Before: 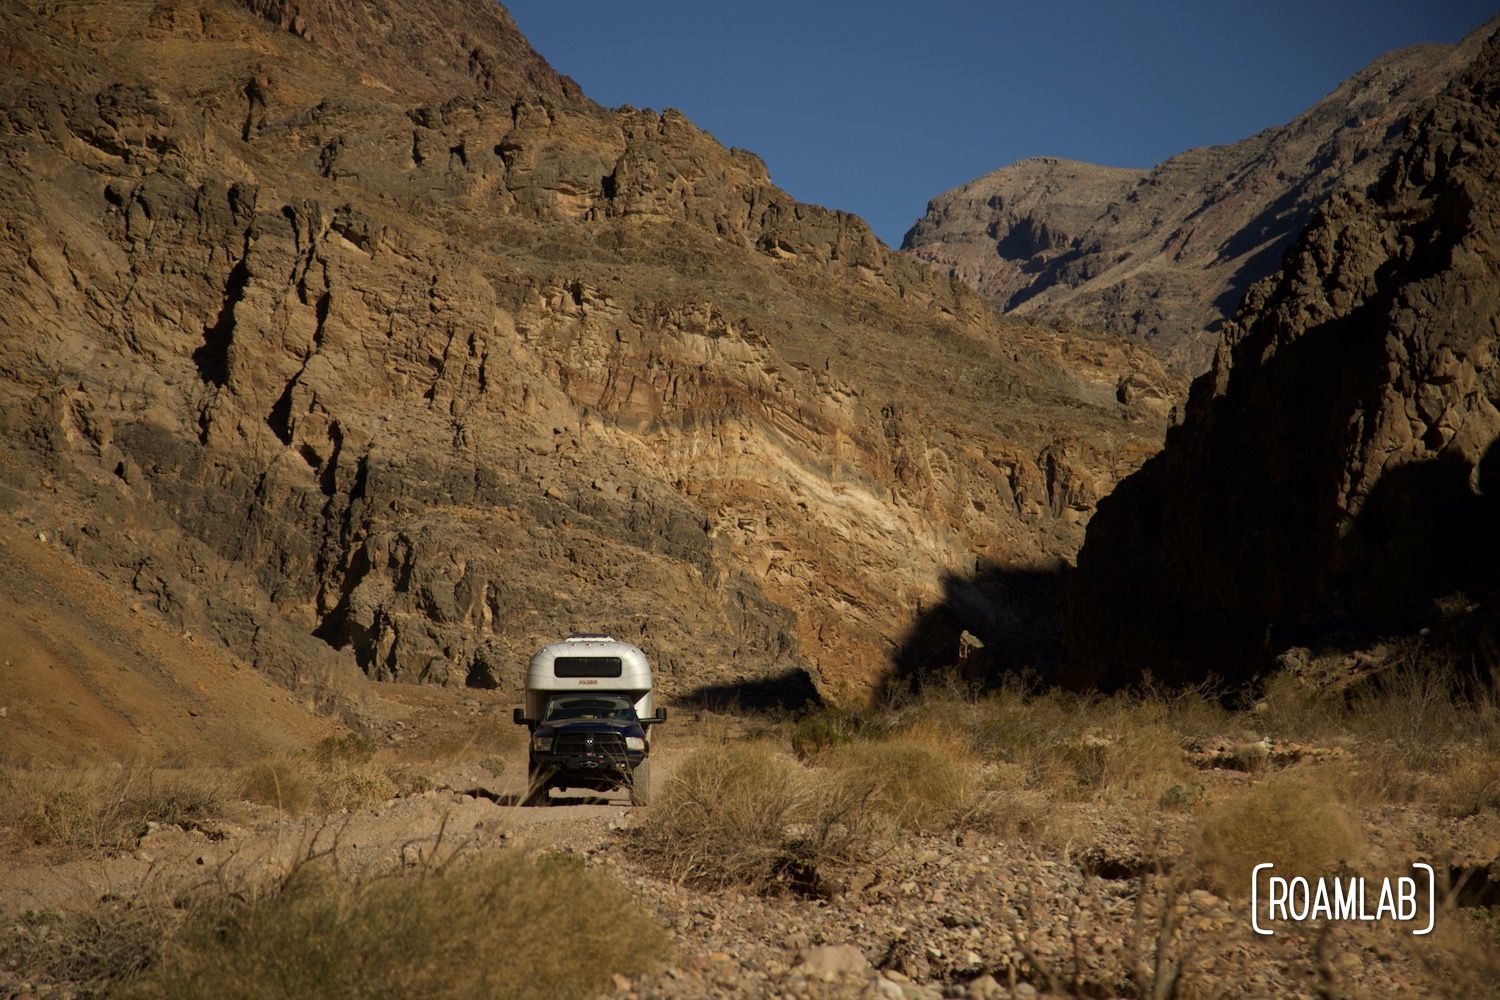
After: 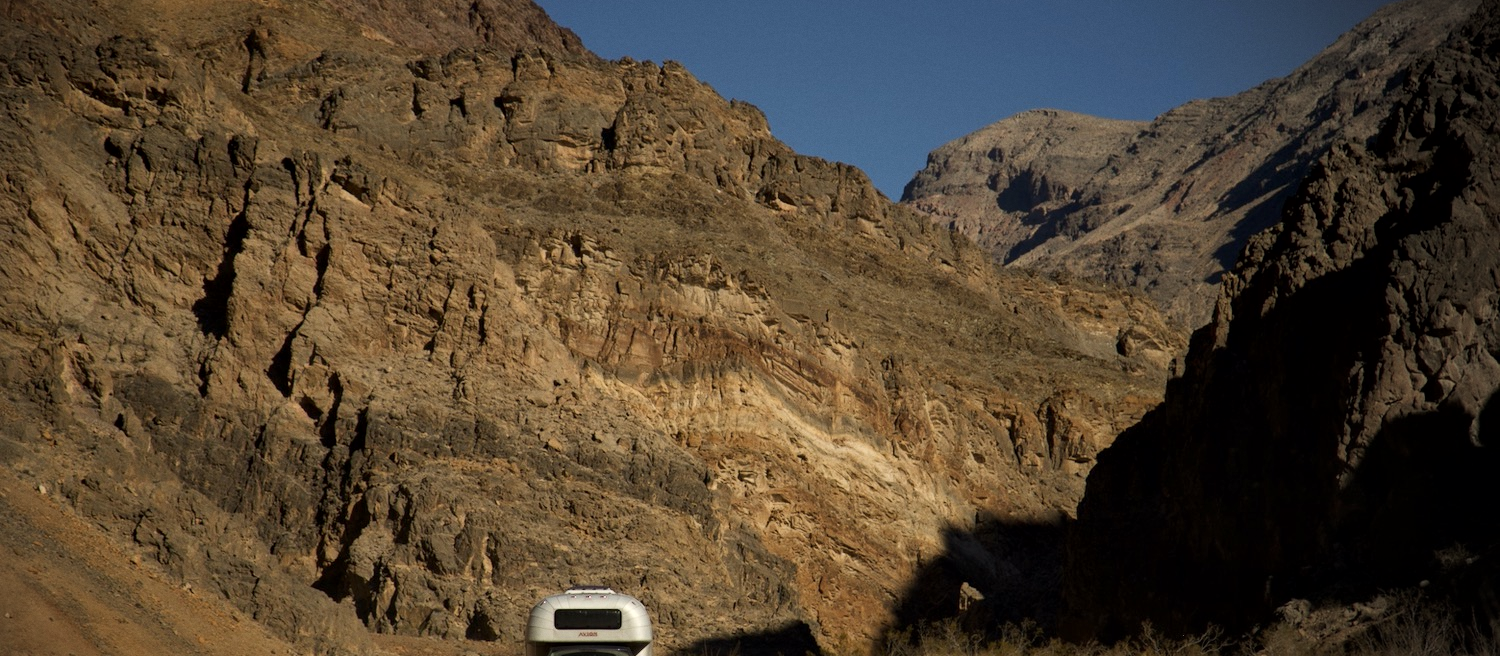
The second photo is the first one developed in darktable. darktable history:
grain: coarseness 0.09 ISO, strength 10%
crop and rotate: top 4.848%, bottom 29.503%
local contrast: mode bilateral grid, contrast 20, coarseness 50, detail 120%, midtone range 0.2
vignetting: center (-0.15, 0.013)
